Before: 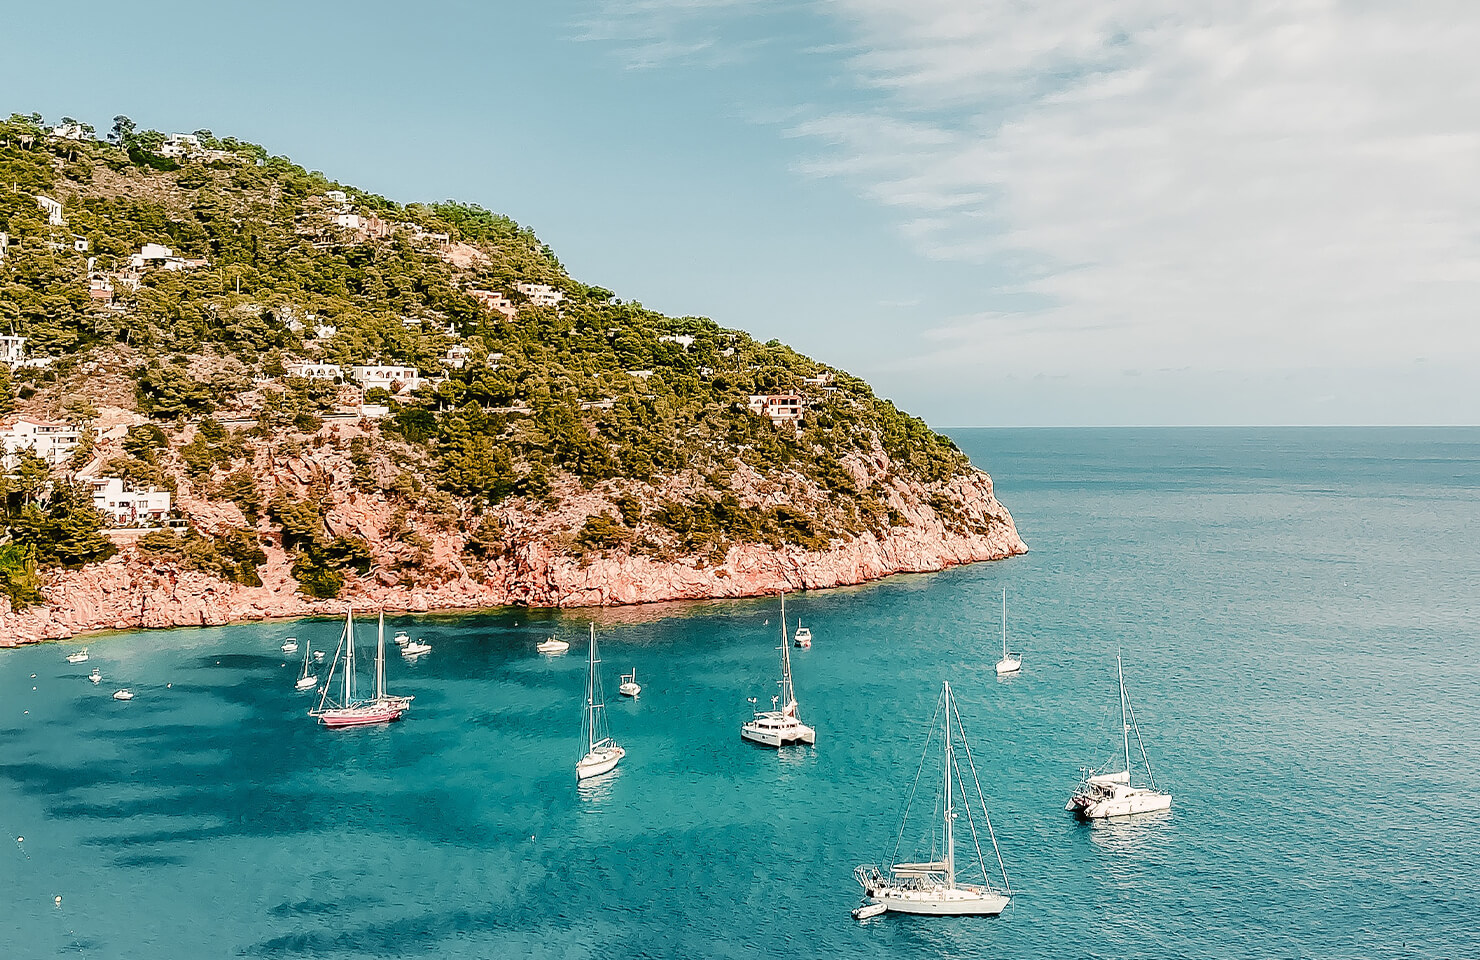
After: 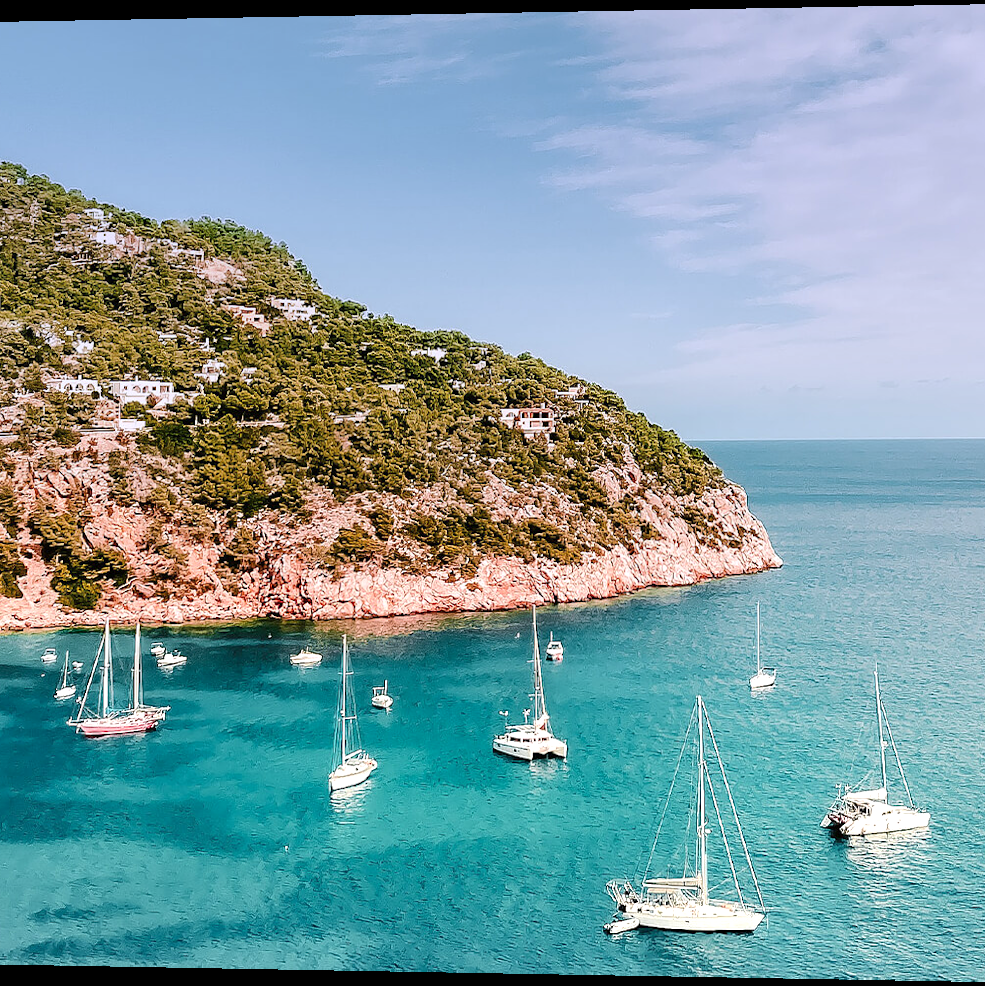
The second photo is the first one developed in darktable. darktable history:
exposure: black level correction 0.001, exposure 0.5 EV, compensate exposure bias true, compensate highlight preservation false
rotate and perspective: lens shift (horizontal) -0.055, automatic cropping off
crop: left 15.419%, right 17.914%
graduated density: hue 238.83°, saturation 50%
